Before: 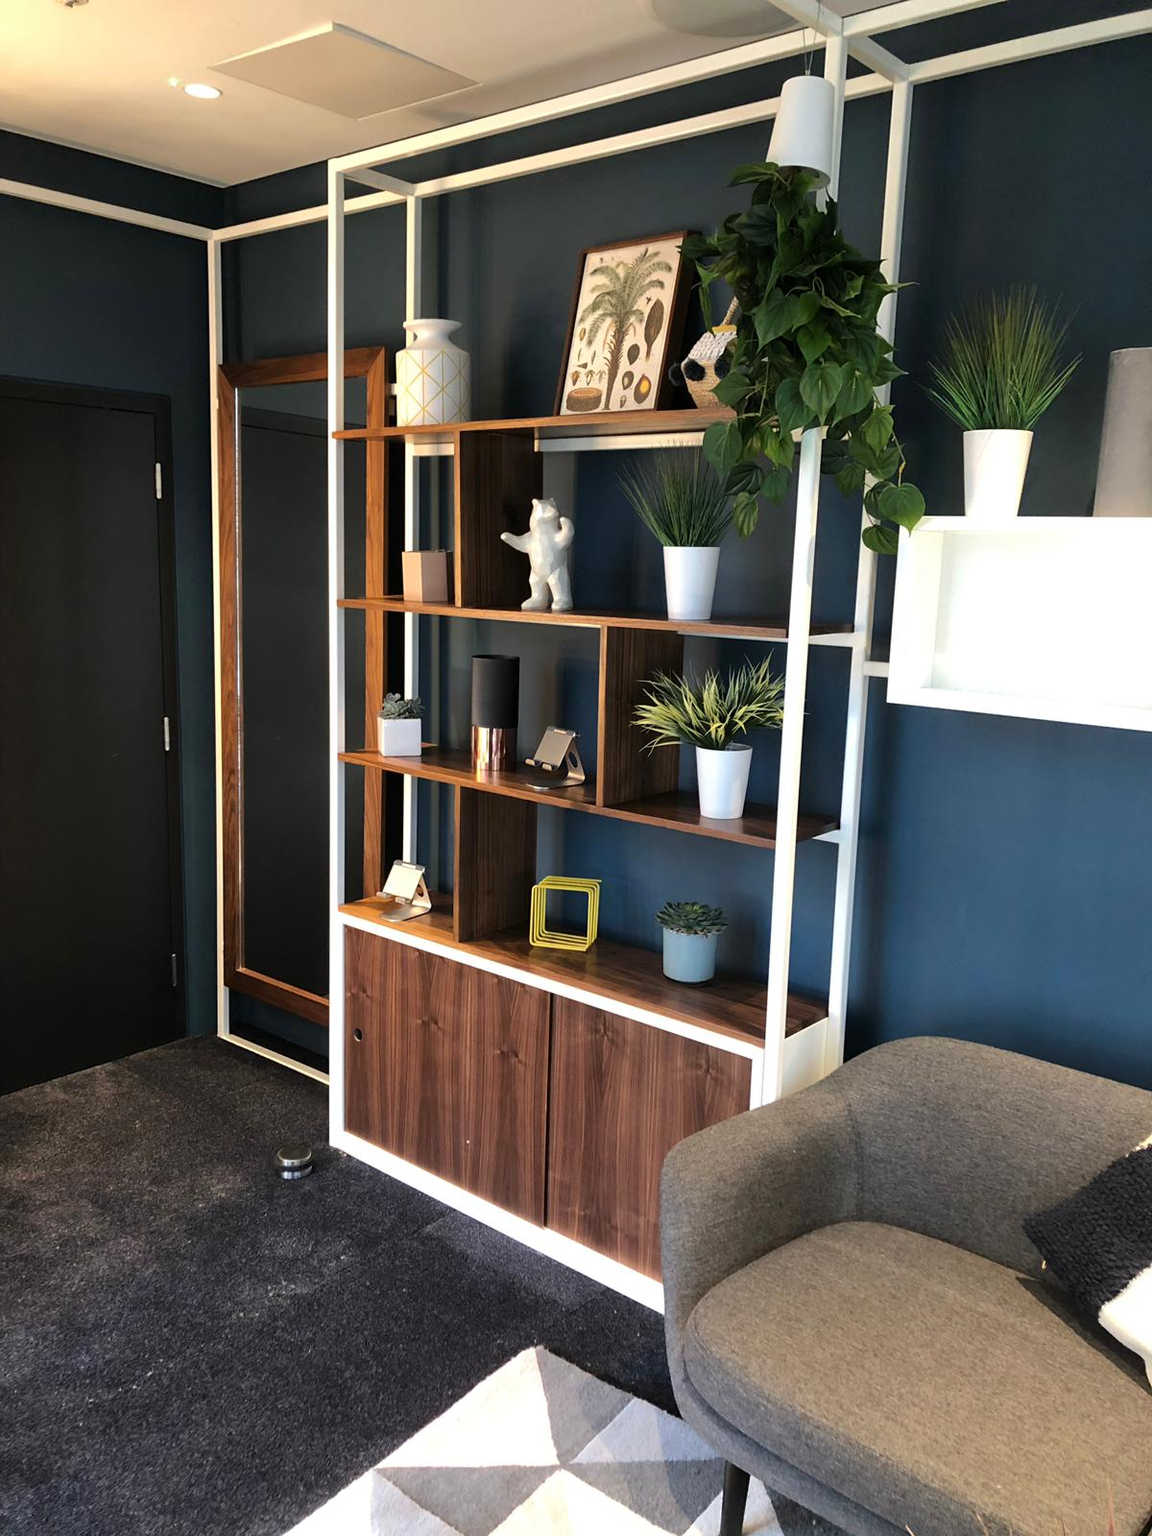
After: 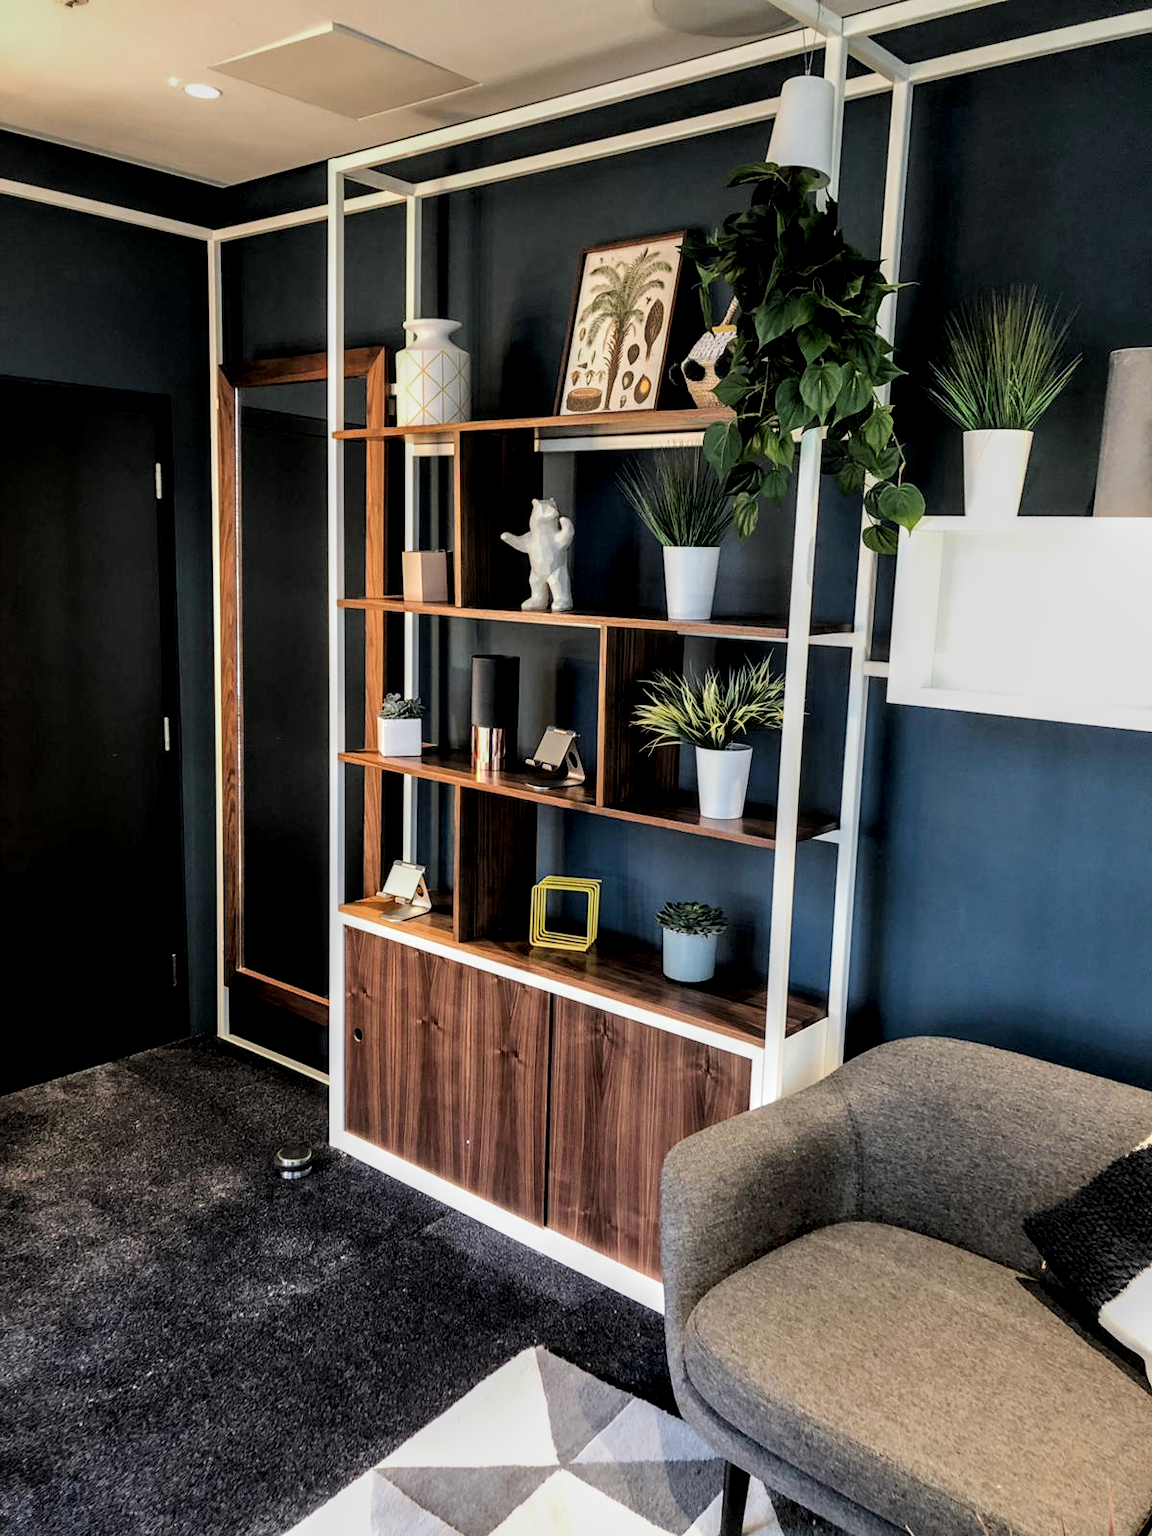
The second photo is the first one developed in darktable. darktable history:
contrast equalizer: octaves 7, y [[0.6 ×6], [0.55 ×6], [0 ×6], [0 ×6], [0 ×6]], mix 0.15
filmic rgb: black relative exposure -7.65 EV, white relative exposure 4.56 EV, hardness 3.61, contrast 1.05
local contrast: detail 160%
